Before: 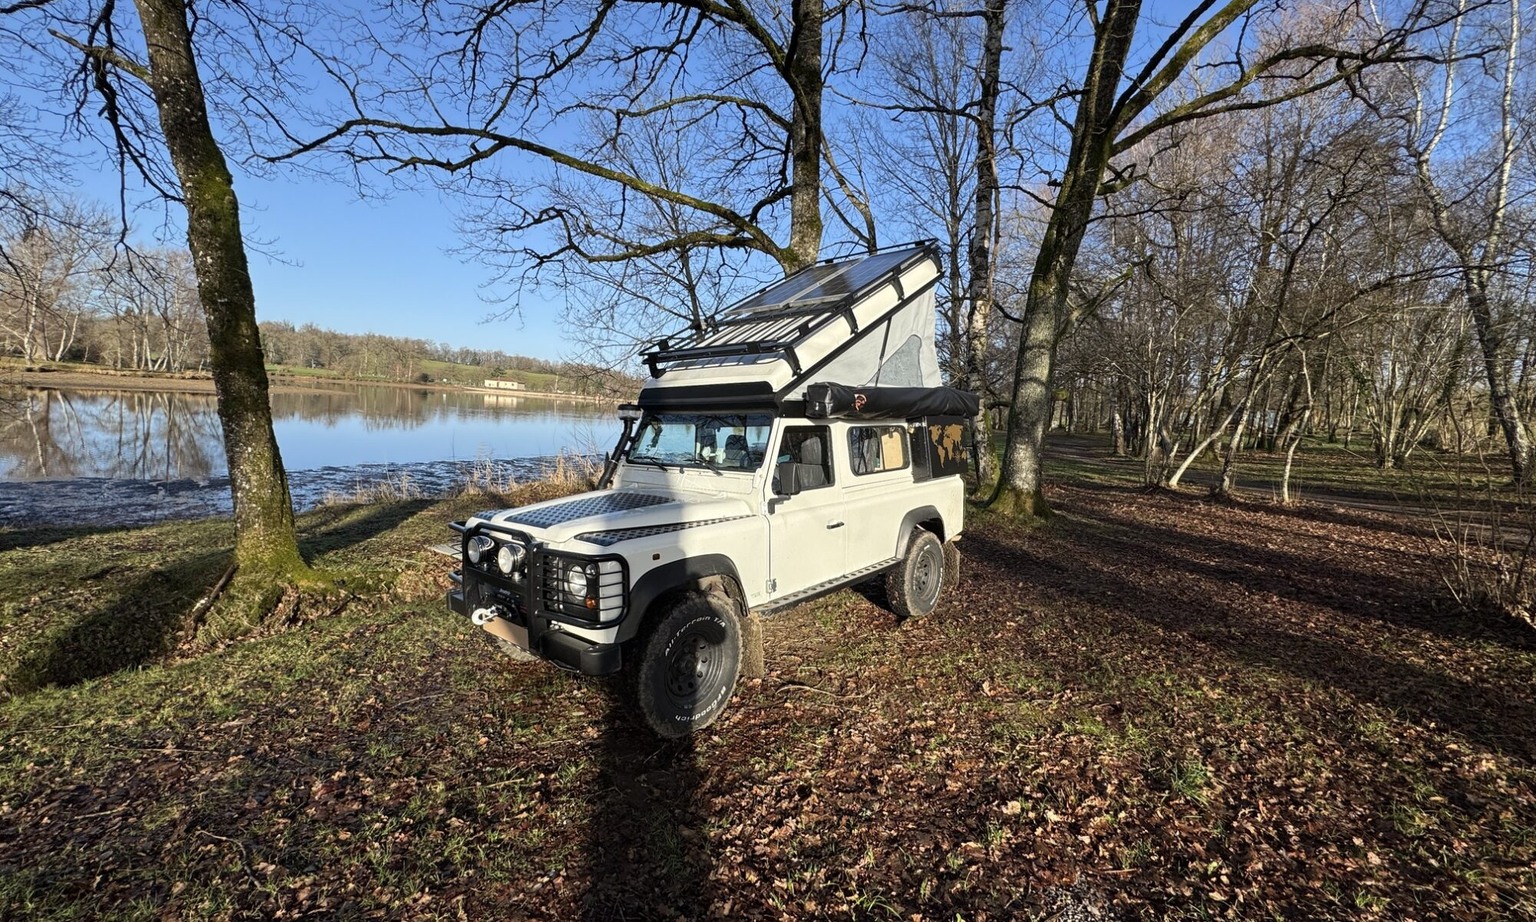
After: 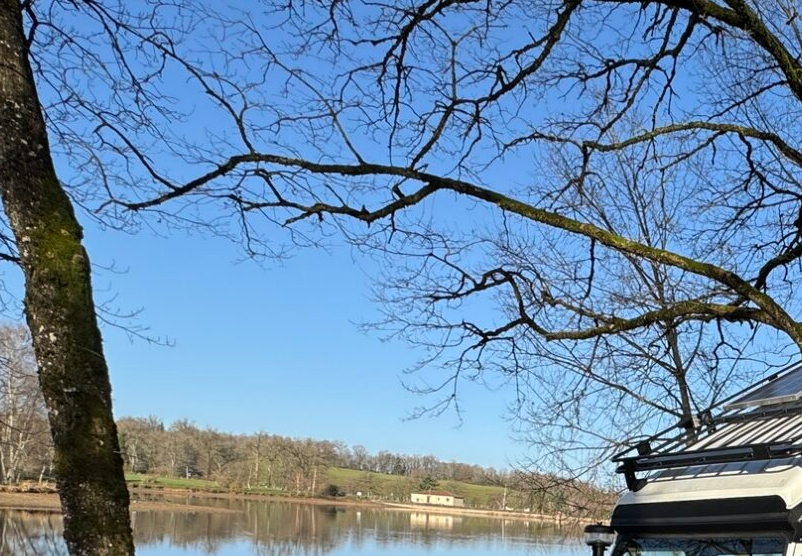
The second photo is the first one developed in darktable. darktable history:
crop and rotate: left 11.017%, top 0.099%, right 48.877%, bottom 53.562%
levels: levels [0, 0.51, 1]
